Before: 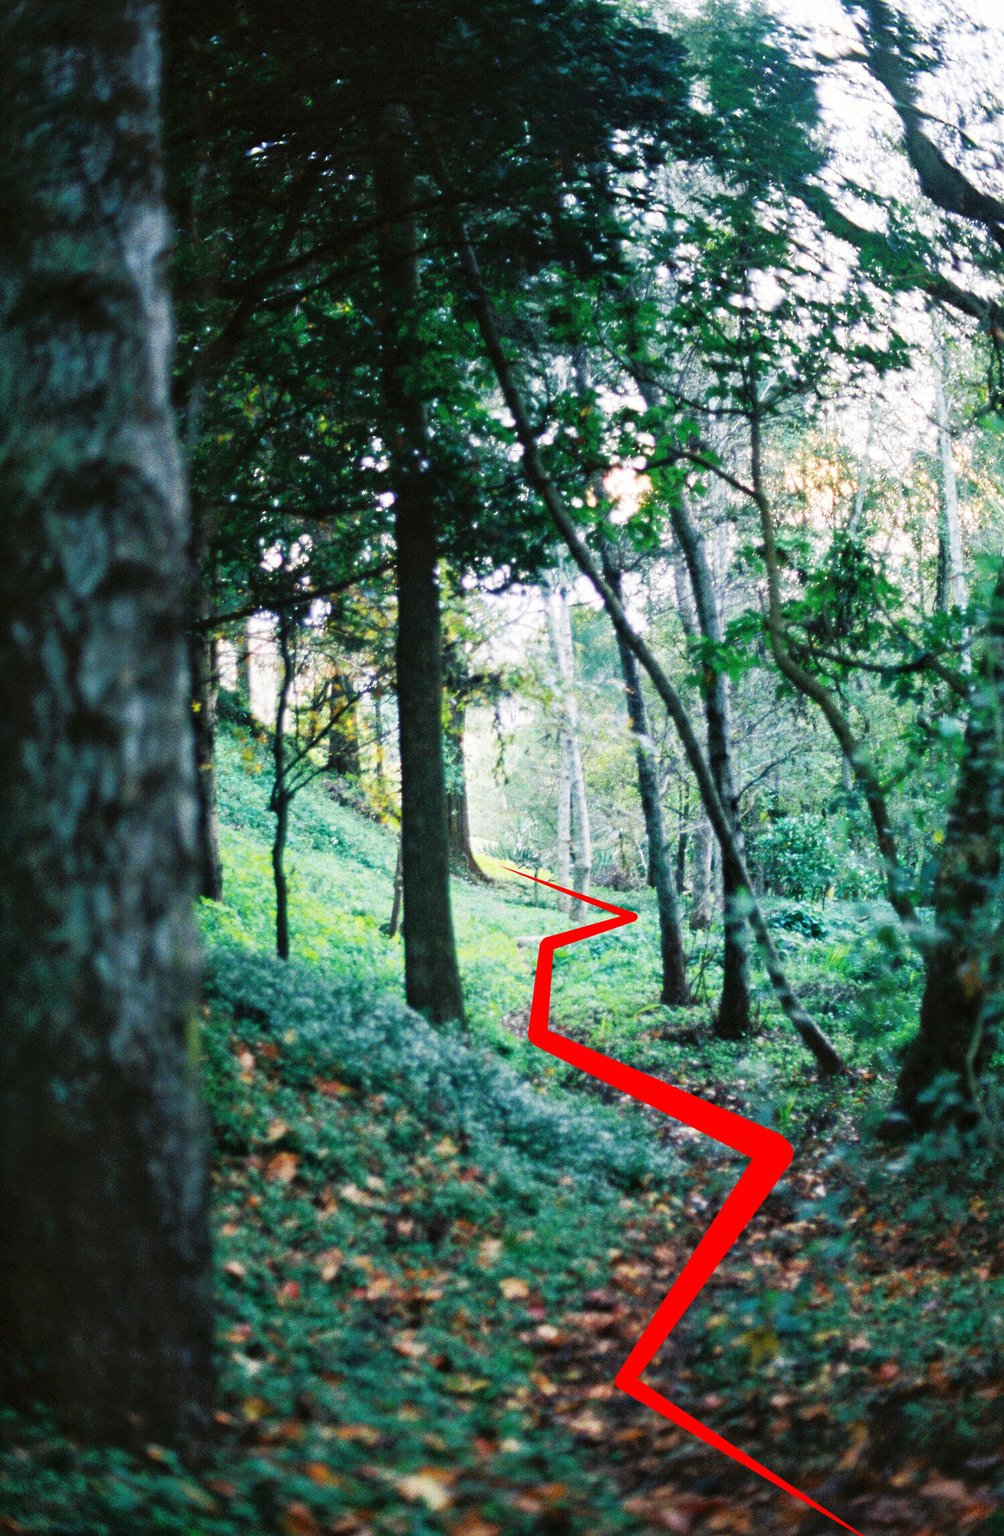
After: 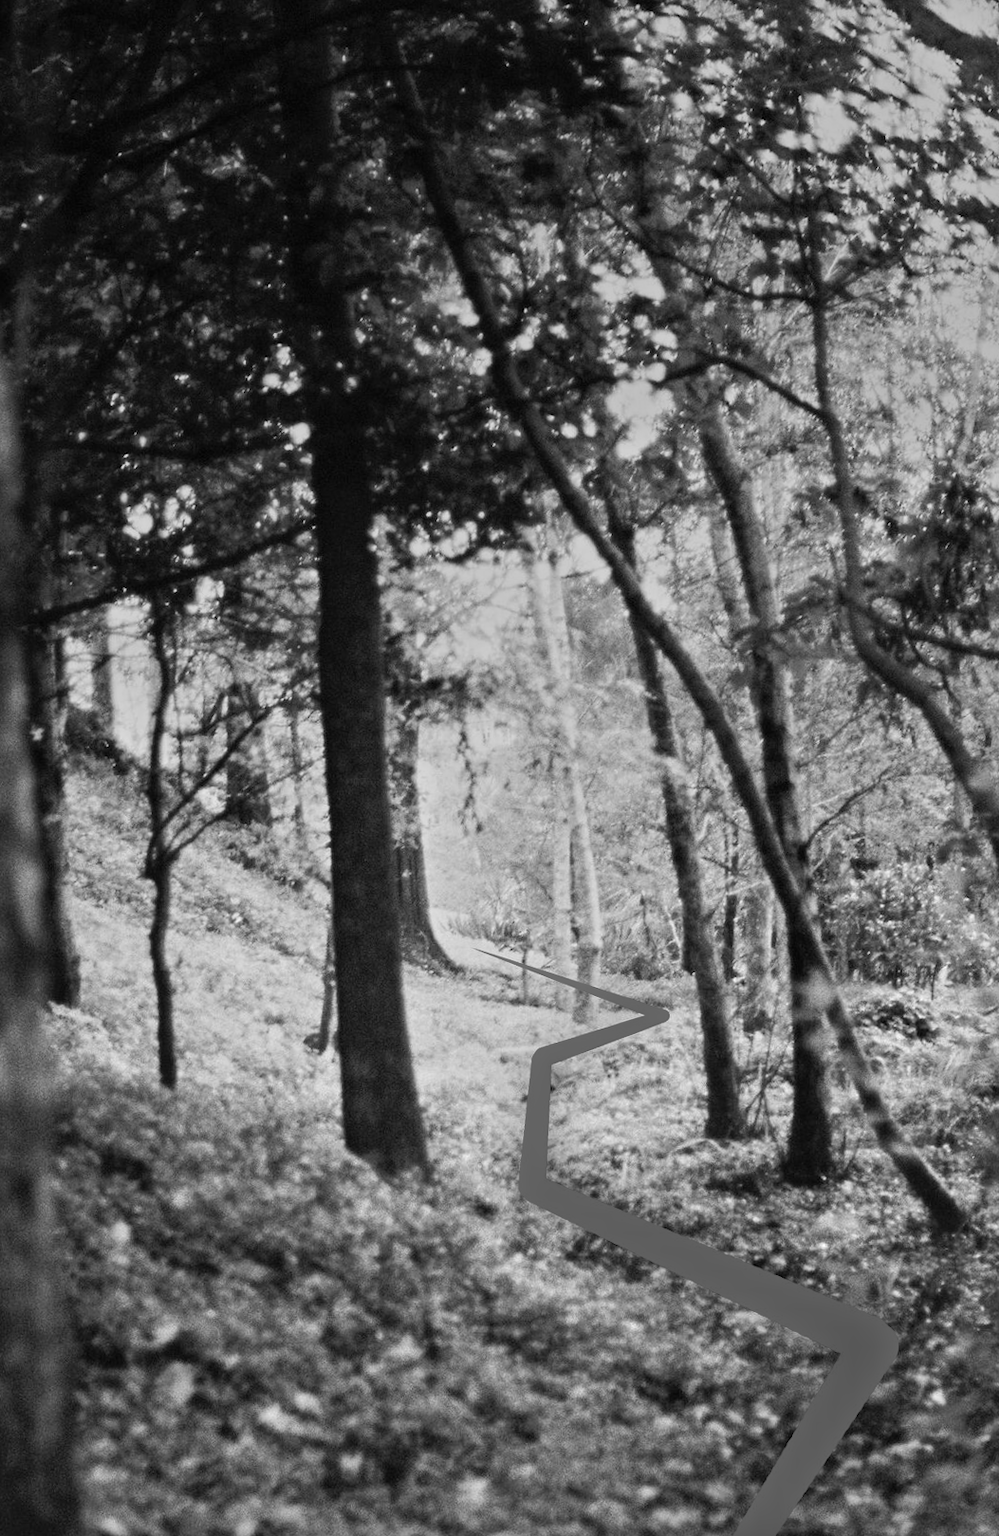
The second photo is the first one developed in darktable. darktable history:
monochrome: a -92.57, b 58.91
white balance: red 1.467, blue 0.684
graduated density: hue 238.83°, saturation 50%
color balance rgb: linear chroma grading › global chroma 15%, perceptual saturation grading › global saturation 30%
crop and rotate: left 17.046%, top 10.659%, right 12.989%, bottom 14.553%
color correction: saturation 1.8
rotate and perspective: rotation -1.42°, crop left 0.016, crop right 0.984, crop top 0.035, crop bottom 0.965
